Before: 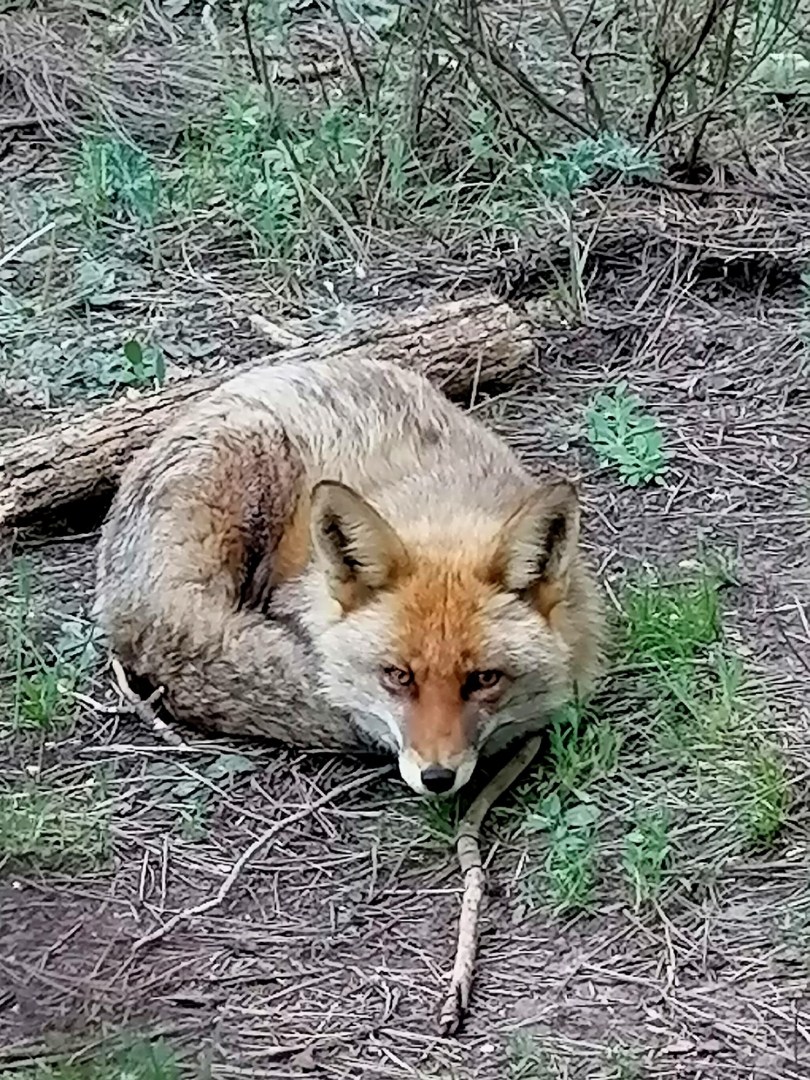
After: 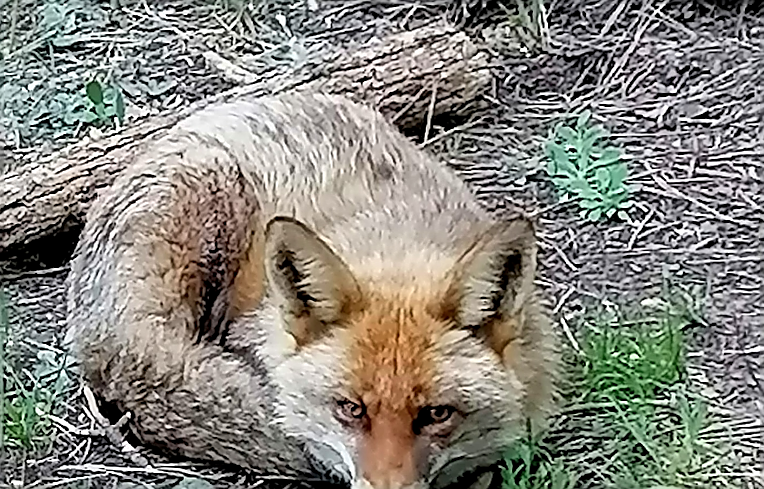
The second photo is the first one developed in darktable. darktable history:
crop and rotate: top 26.056%, bottom 25.543%
rotate and perspective: rotation 0.062°, lens shift (vertical) 0.115, lens shift (horizontal) -0.133, crop left 0.047, crop right 0.94, crop top 0.061, crop bottom 0.94
local contrast: highlights 100%, shadows 100%, detail 120%, midtone range 0.2
sharpen: radius 1.4, amount 1.25, threshold 0.7
